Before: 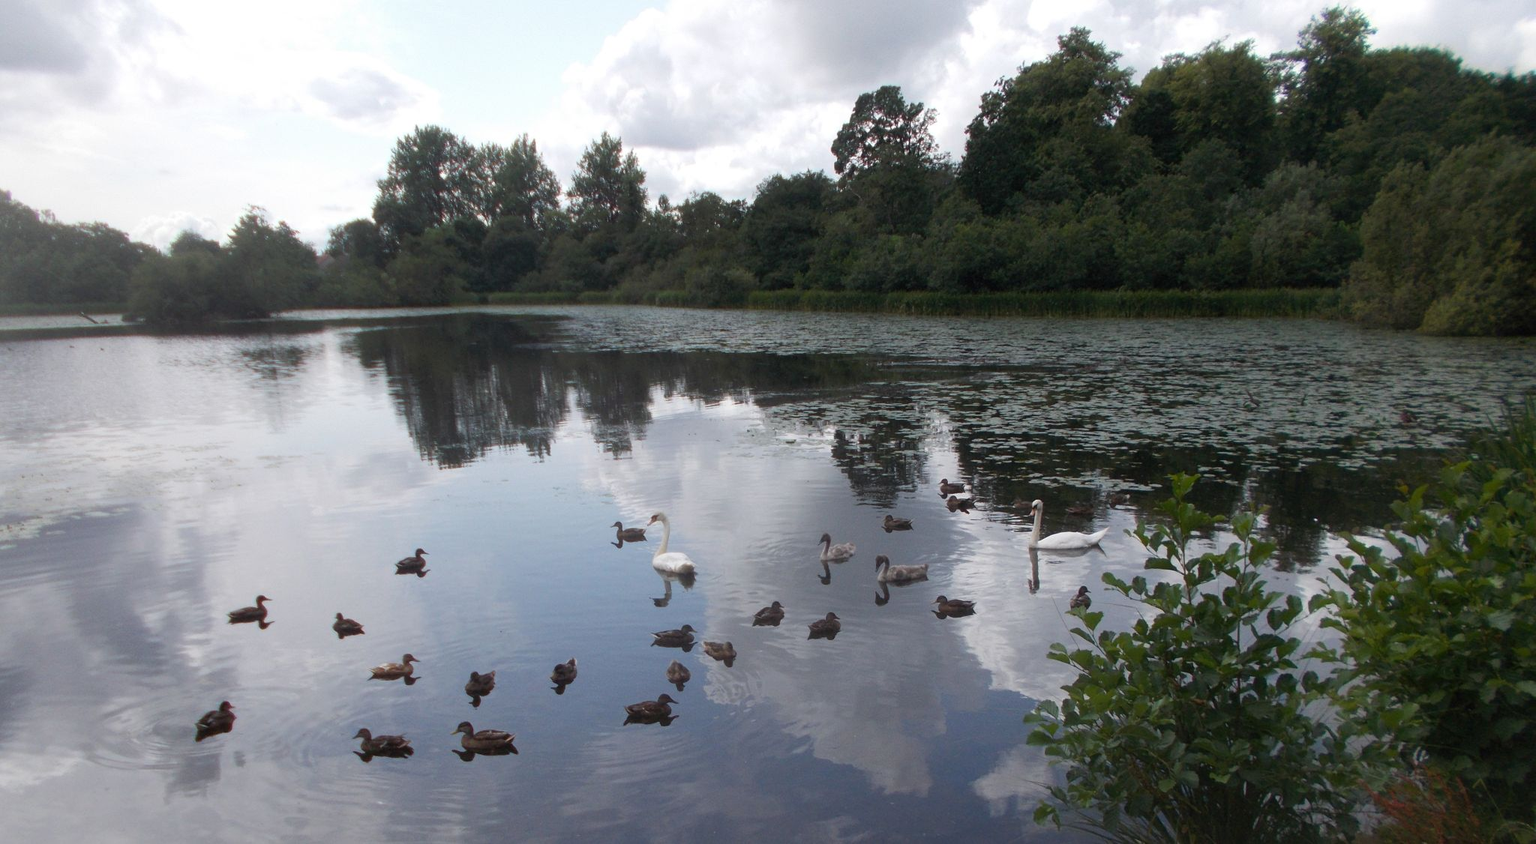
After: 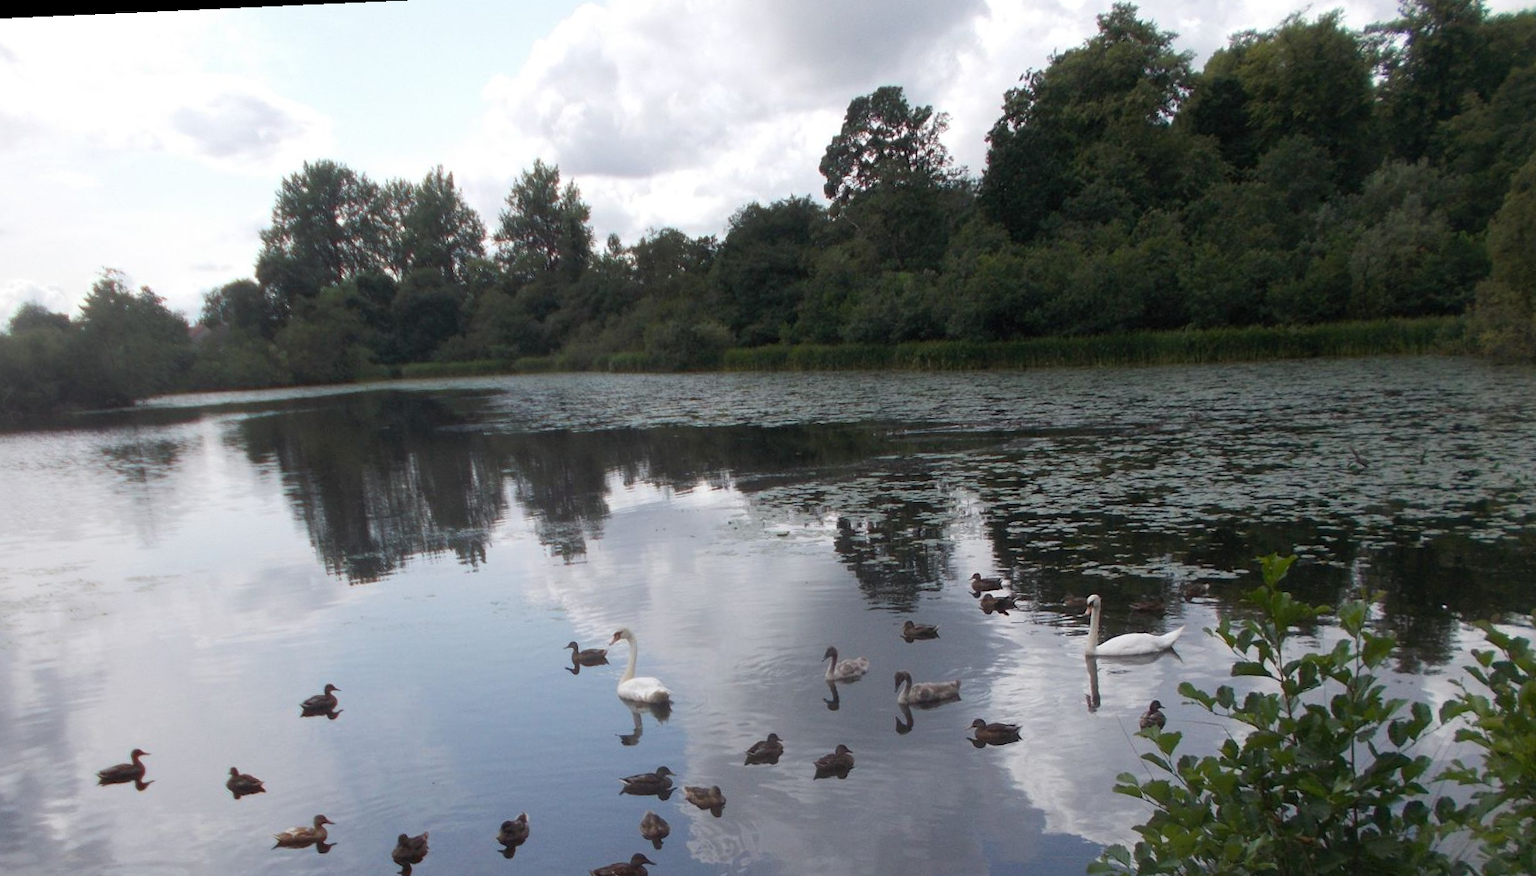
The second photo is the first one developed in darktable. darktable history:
rotate and perspective: rotation -2.22°, lens shift (horizontal) -0.022, automatic cropping off
crop and rotate: left 10.77%, top 5.1%, right 10.41%, bottom 16.76%
